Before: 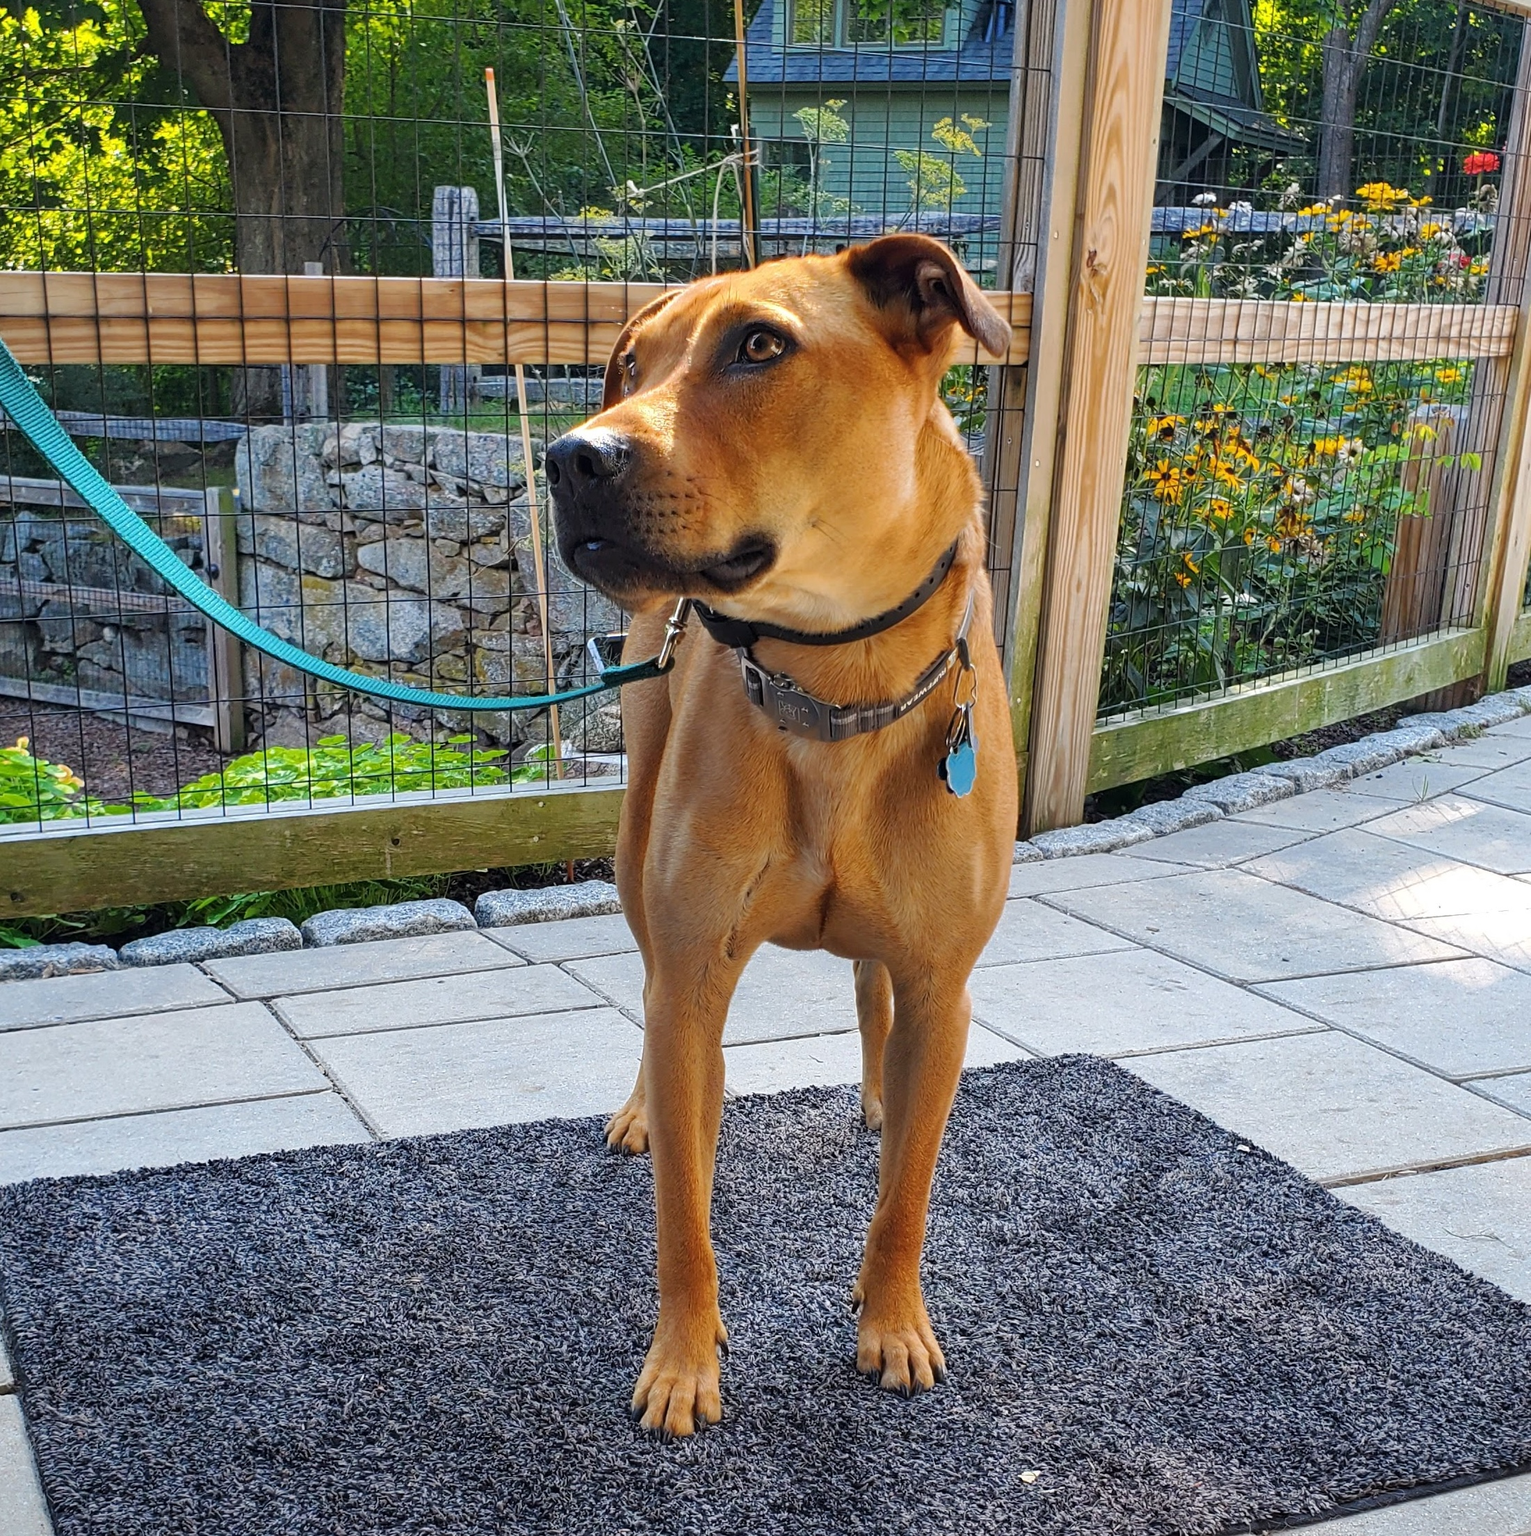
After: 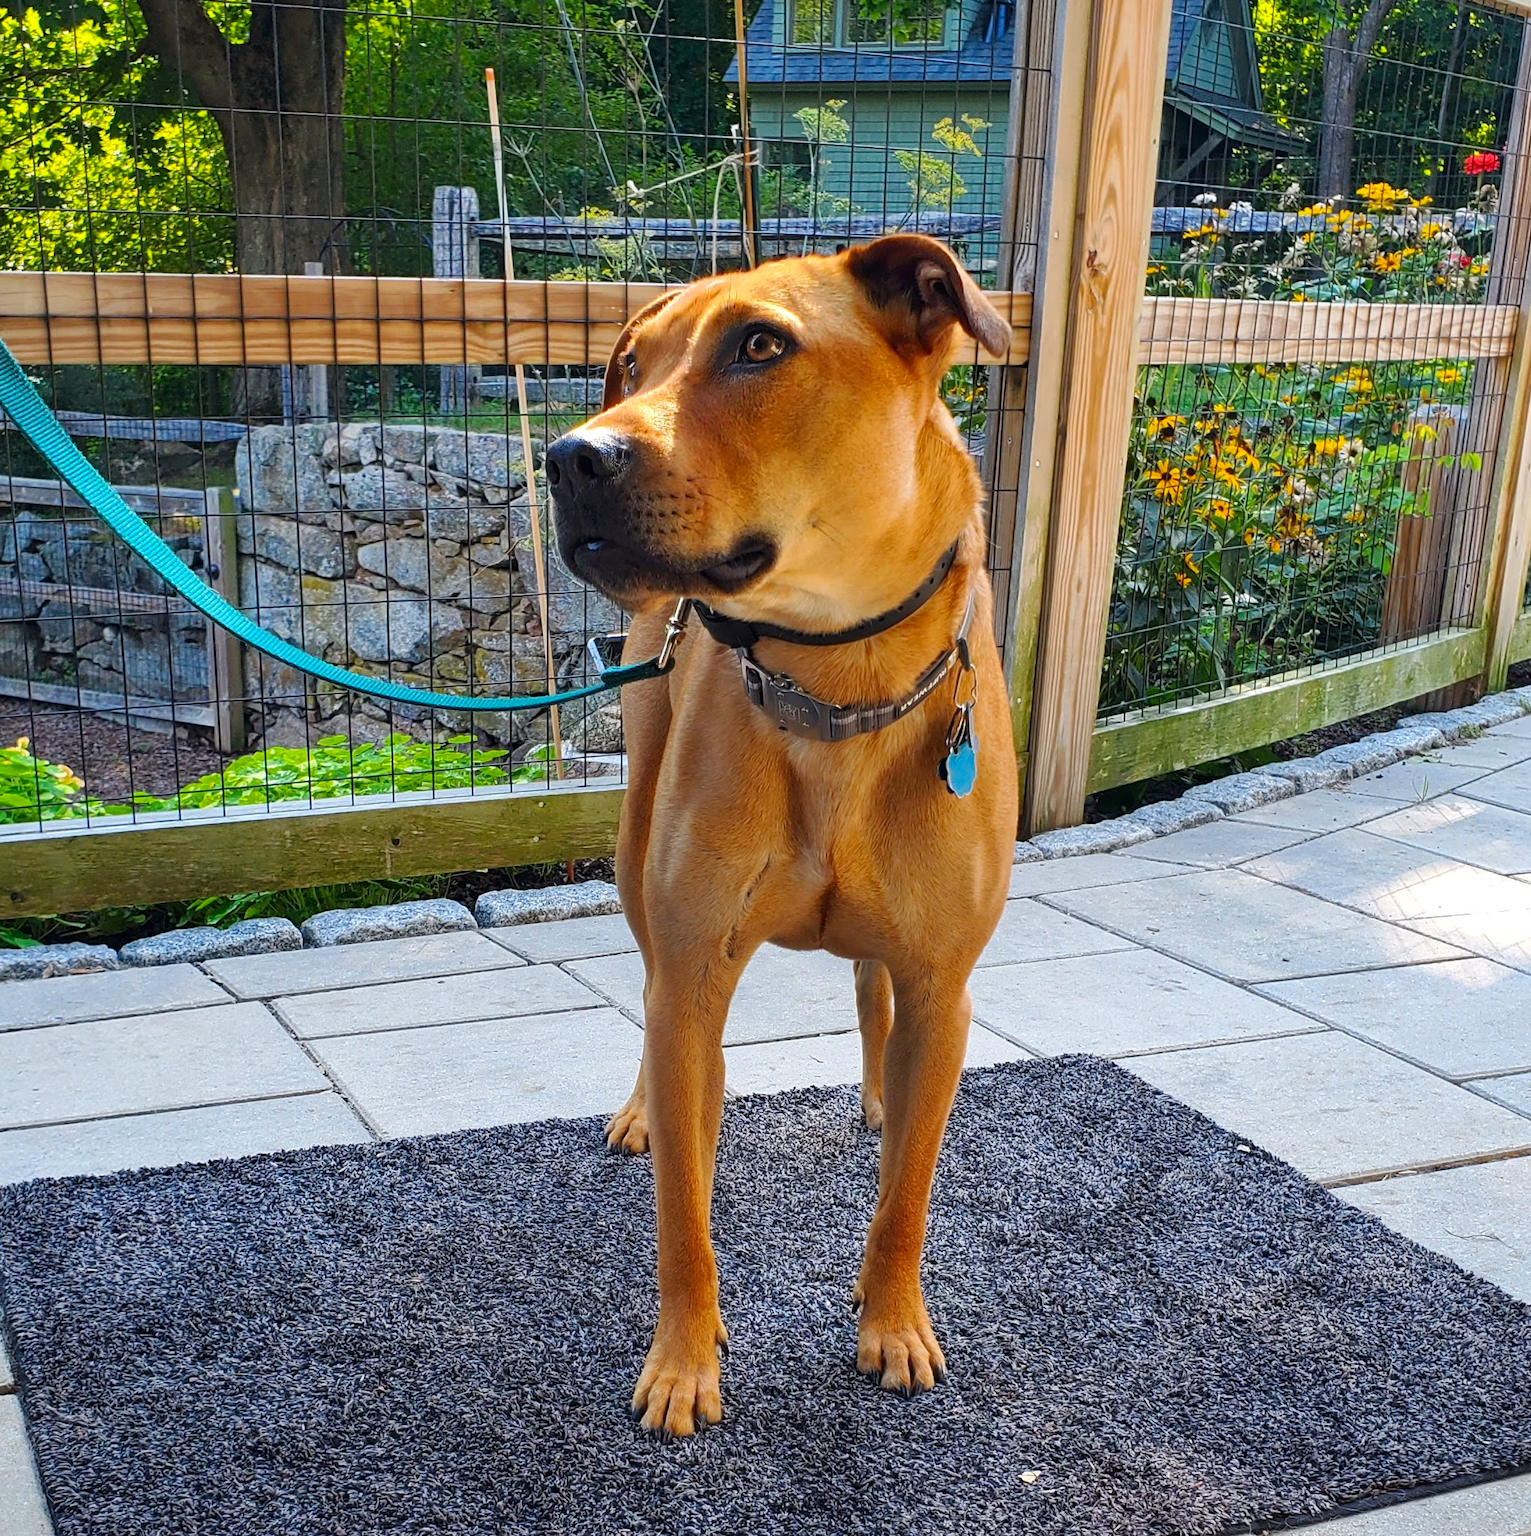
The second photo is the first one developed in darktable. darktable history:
exposure: exposure 0 EV, compensate highlight preservation false
contrast brightness saturation: contrast 0.08, saturation 0.2
